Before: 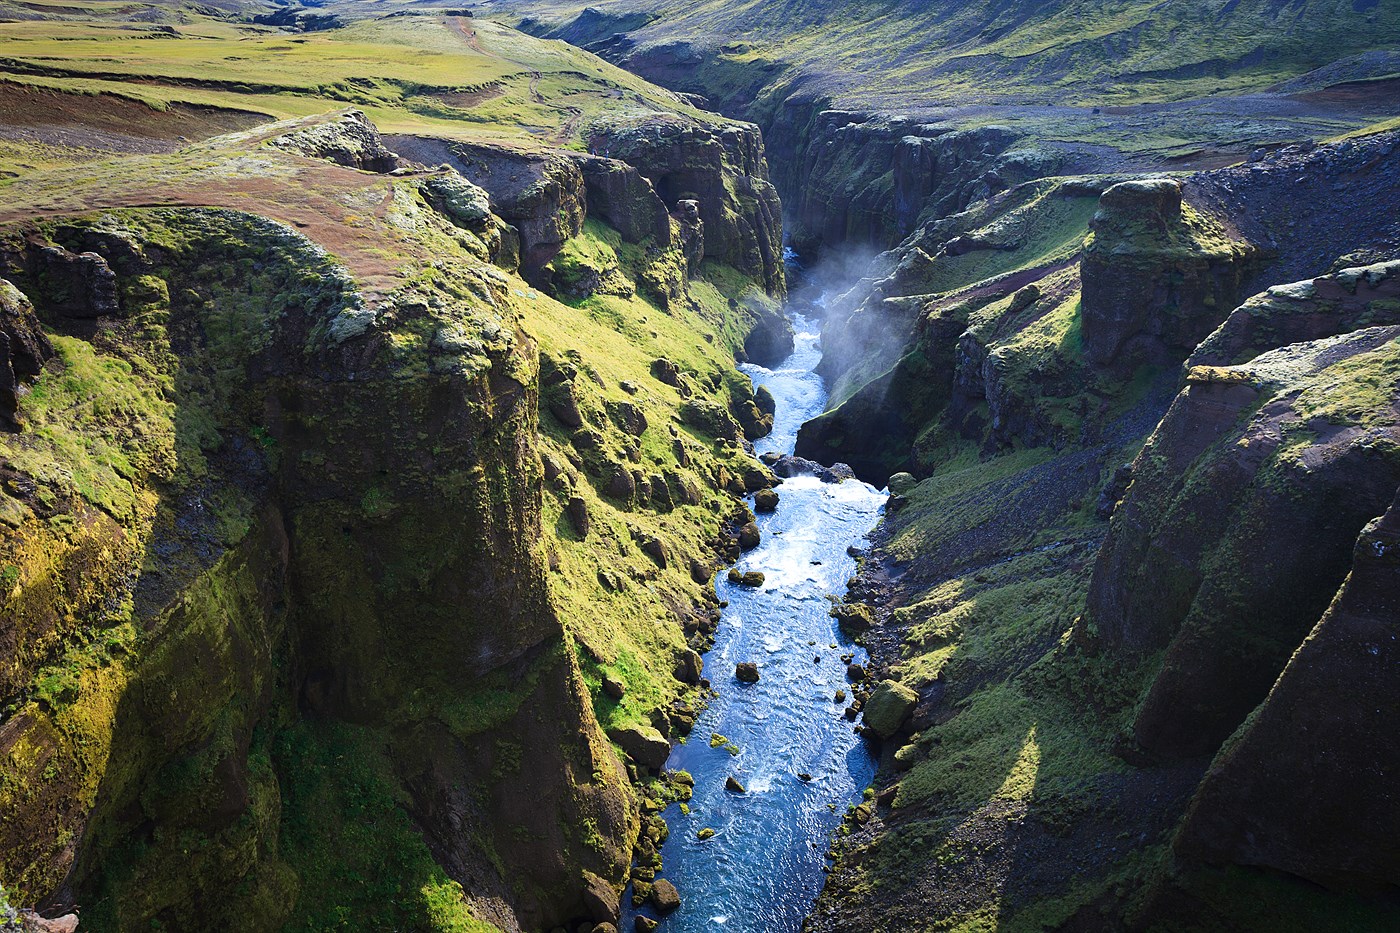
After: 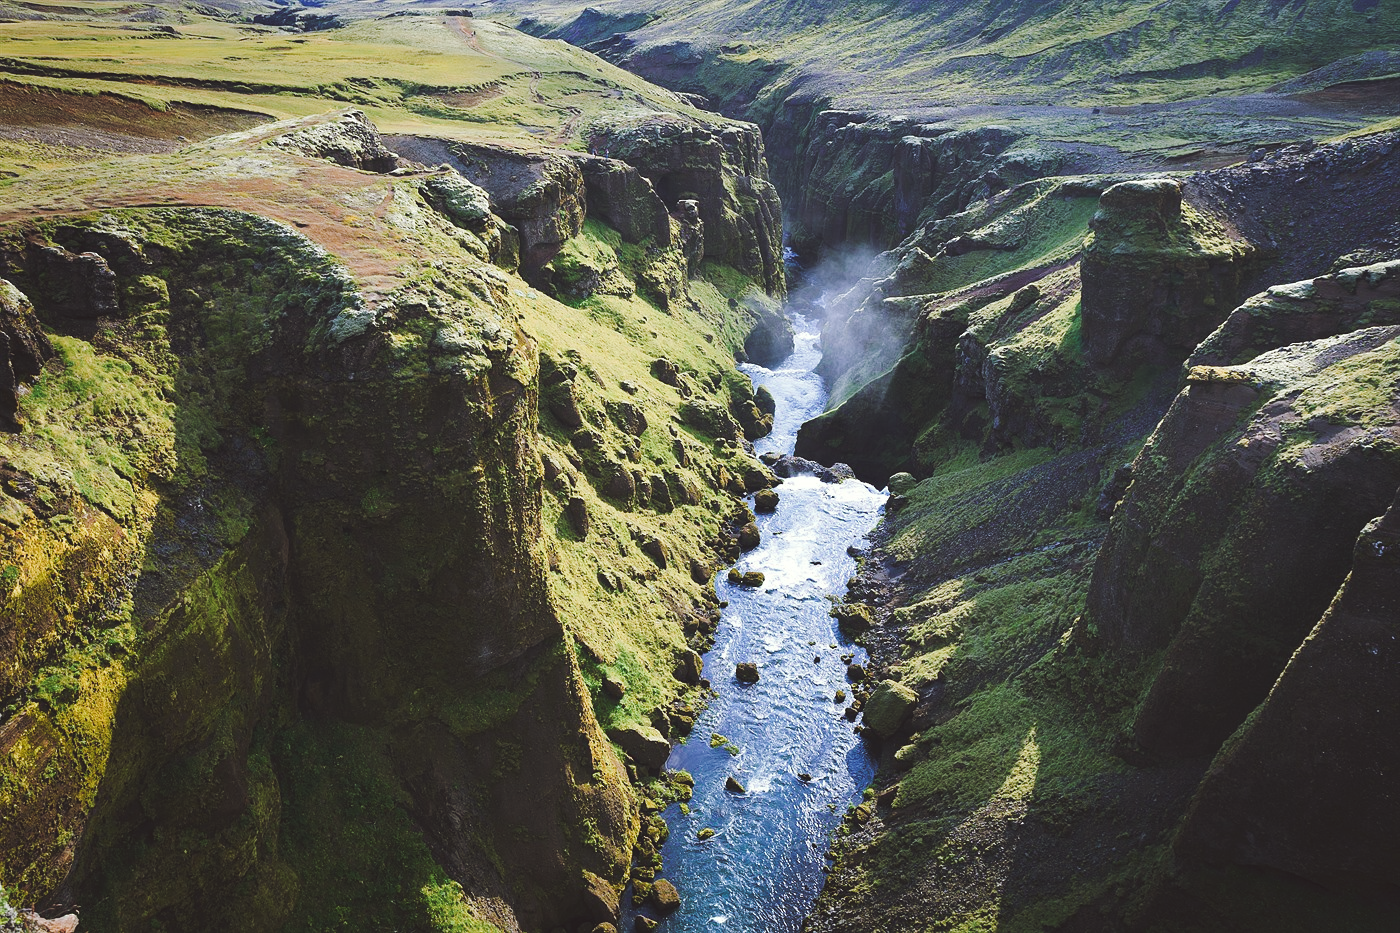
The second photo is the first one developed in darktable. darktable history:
tone curve: curves: ch0 [(0, 0) (0.003, 0.1) (0.011, 0.101) (0.025, 0.11) (0.044, 0.126) (0.069, 0.14) (0.1, 0.158) (0.136, 0.18) (0.177, 0.206) (0.224, 0.243) (0.277, 0.293) (0.335, 0.36) (0.399, 0.446) (0.468, 0.537) (0.543, 0.618) (0.623, 0.694) (0.709, 0.763) (0.801, 0.836) (0.898, 0.908) (1, 1)], preserve colors none
color look up table: target L [93.06, 90.68, 87.45, 90.26, 86.8, 75.86, 59.82, 52.03, 58.69, 50.55, 38, 21.18, 200.64, 89.42, 69.8, 71.99, 70.26, 64.71, 62.59, 55.62, 53.8, 51.75, 41.49, 35.59, 31.23, 30.23, 28.32, 13.37, 1.058, 87.18, 81.32, 76.19, 75.46, 64.97, 63.9, 54.23, 51.69, 41.94, 42.4, 35.59, 36.21, 24.2, 14.86, 9.613, 92.68, 81.76, 67.84, 54.69, 45.61], target a [-7.437, -11.06, -30.03, -15.76, -39.07, -49.11, -24.24, -40.18, -36.44, -19.89, -22.7, -18.08, 0, 4.092, 35.07, 8.778, 6.207, 6.426, 28.1, 18.64, 74.02, 74.43, 59.86, -1.285, 7.014, 24.91, 39.05, 27.32, 4.294, 21.78, 15.51, 36.01, 51.04, 24, 52.79, 76.42, 67.82, 9.552, 33.34, -0.683, 43.85, 40.53, 33.2, 16.24, -35.03, -21.08, -33.21, -8.228, -24.3], target b [15.76, 56.55, 45.37, 4.491, 17.69, 34.63, 44.58, 37.01, 14.87, 23.59, 29.64, 22.64, -0.001, 12.44, 56.54, 71.82, 49.11, 5.629, 28.08, 58.83, 25.44, 74.35, 59.06, 43.8, 8.627, 46.74, 18.78, 22.28, 1.154, -8.133, -5.889, 1.474, -27.54, -35.13, -43.56, -15.85, 11.96, -52.25, -16.21, -19.95, -50.89, -29.1, -41.29, -19.5, -5.856, -18.19, -8.716, -31.62, 0.539], num patches 49
